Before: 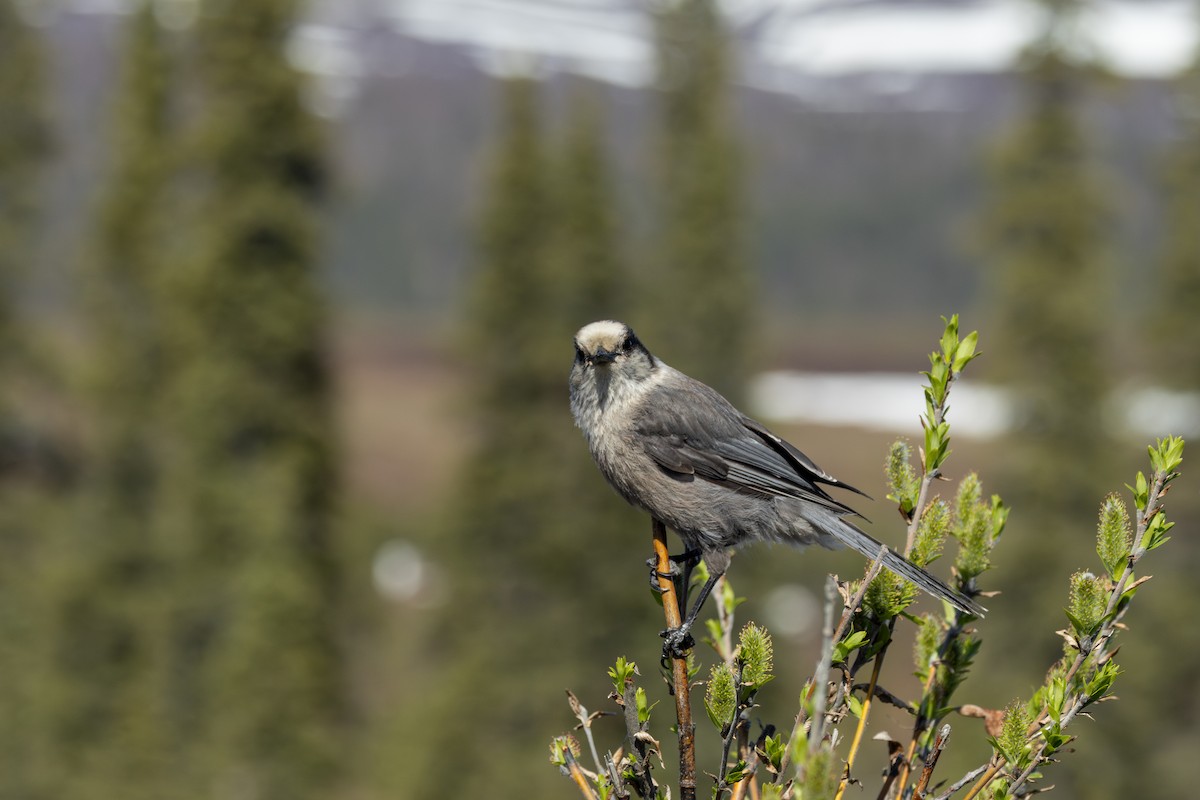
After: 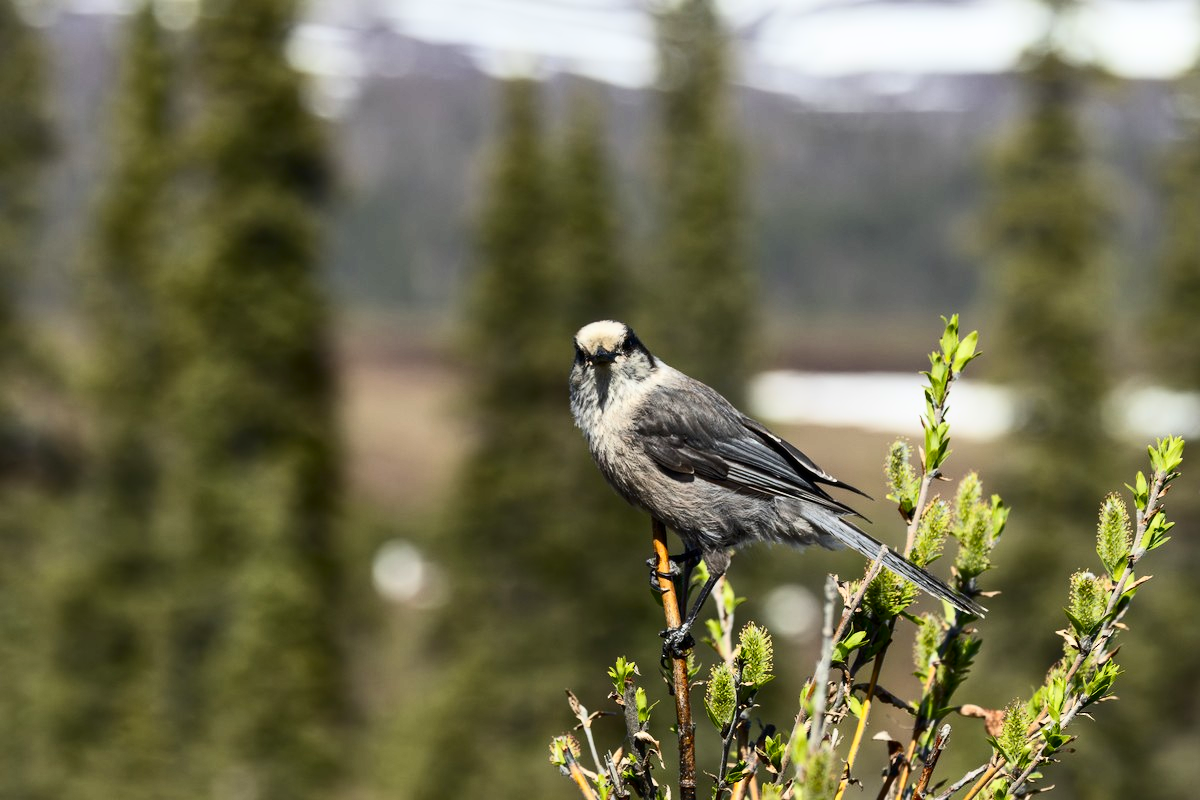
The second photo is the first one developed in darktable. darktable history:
contrast brightness saturation: contrast 0.41, brightness 0.103, saturation 0.21
